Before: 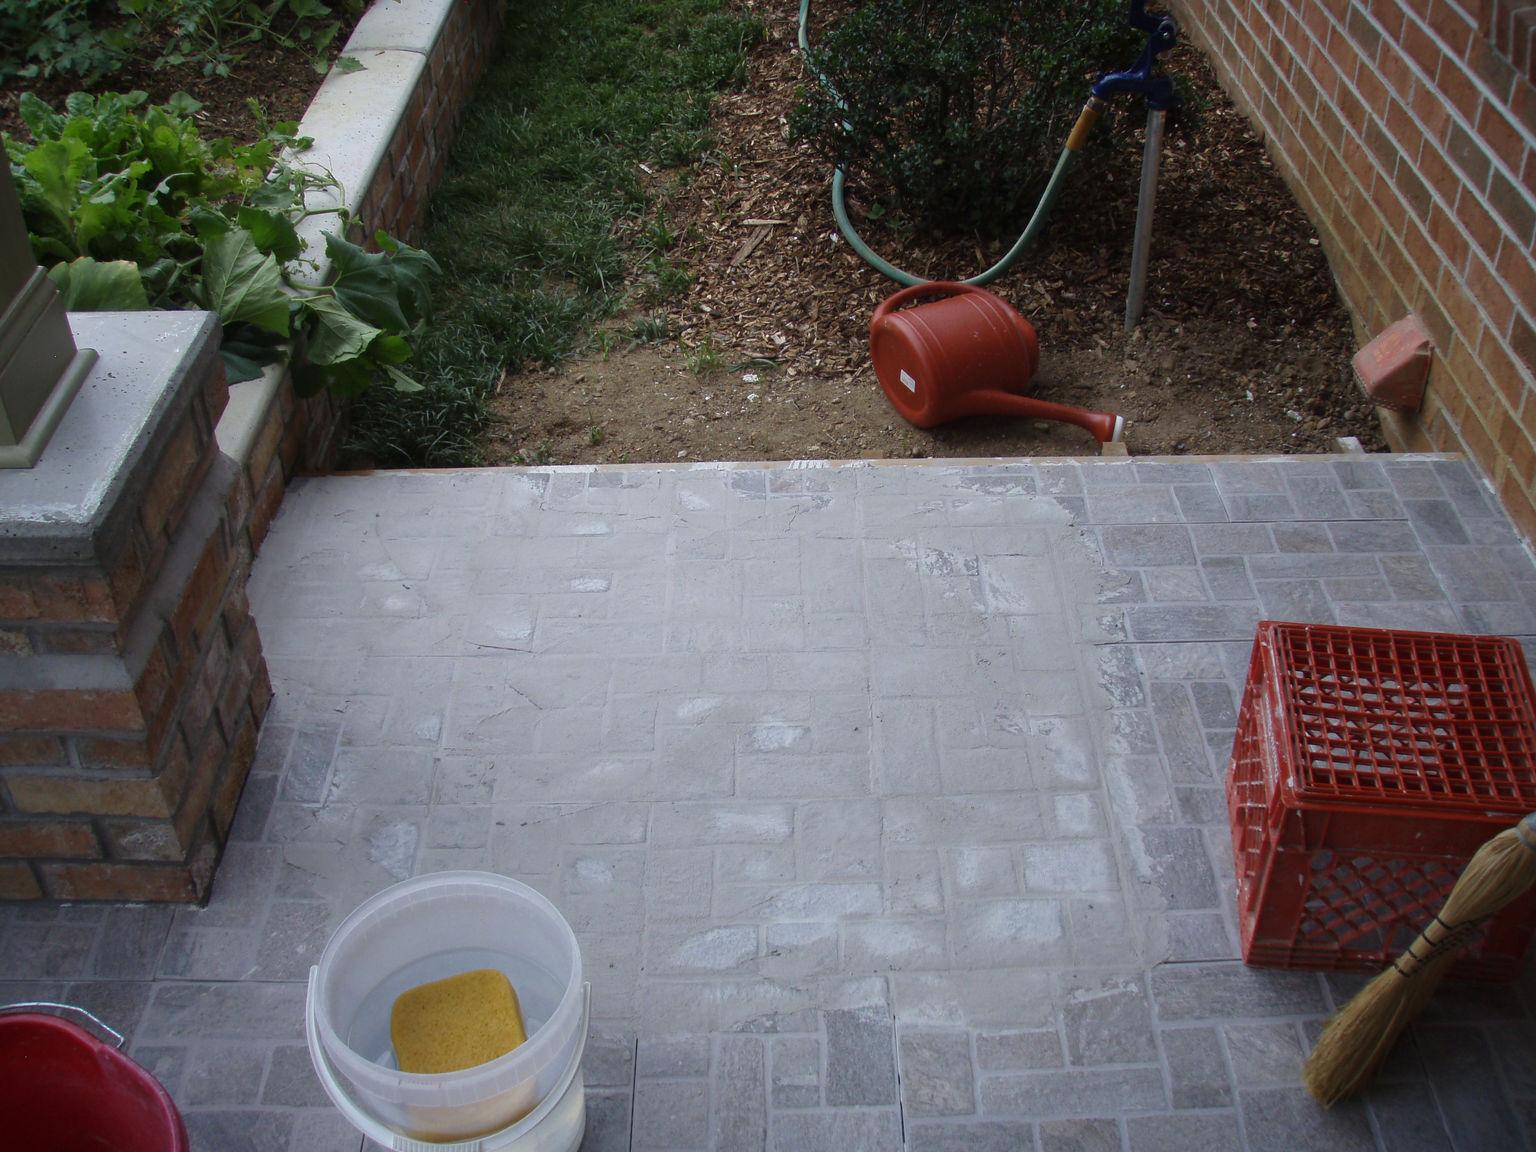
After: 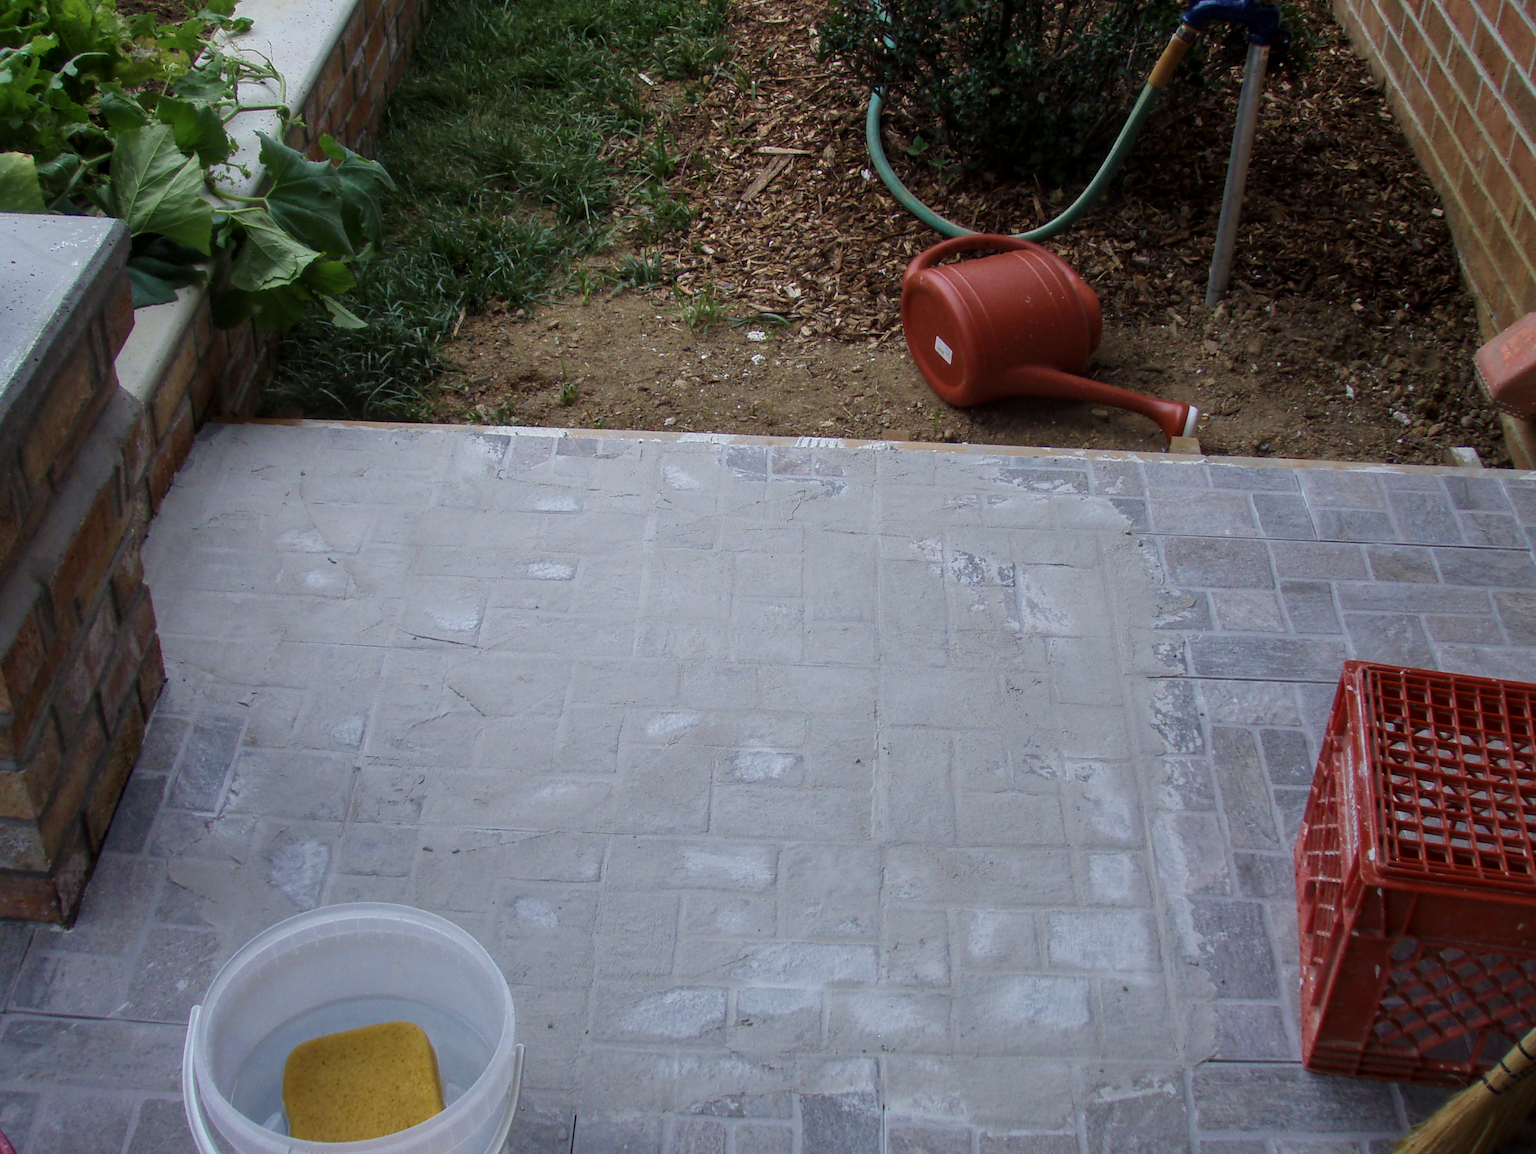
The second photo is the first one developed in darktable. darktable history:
local contrast: on, module defaults
velvia: on, module defaults
crop and rotate: angle -3.32°, left 5.192%, top 5.211%, right 4.65%, bottom 4.427%
exposure: exposure -0.153 EV, compensate highlight preservation false
